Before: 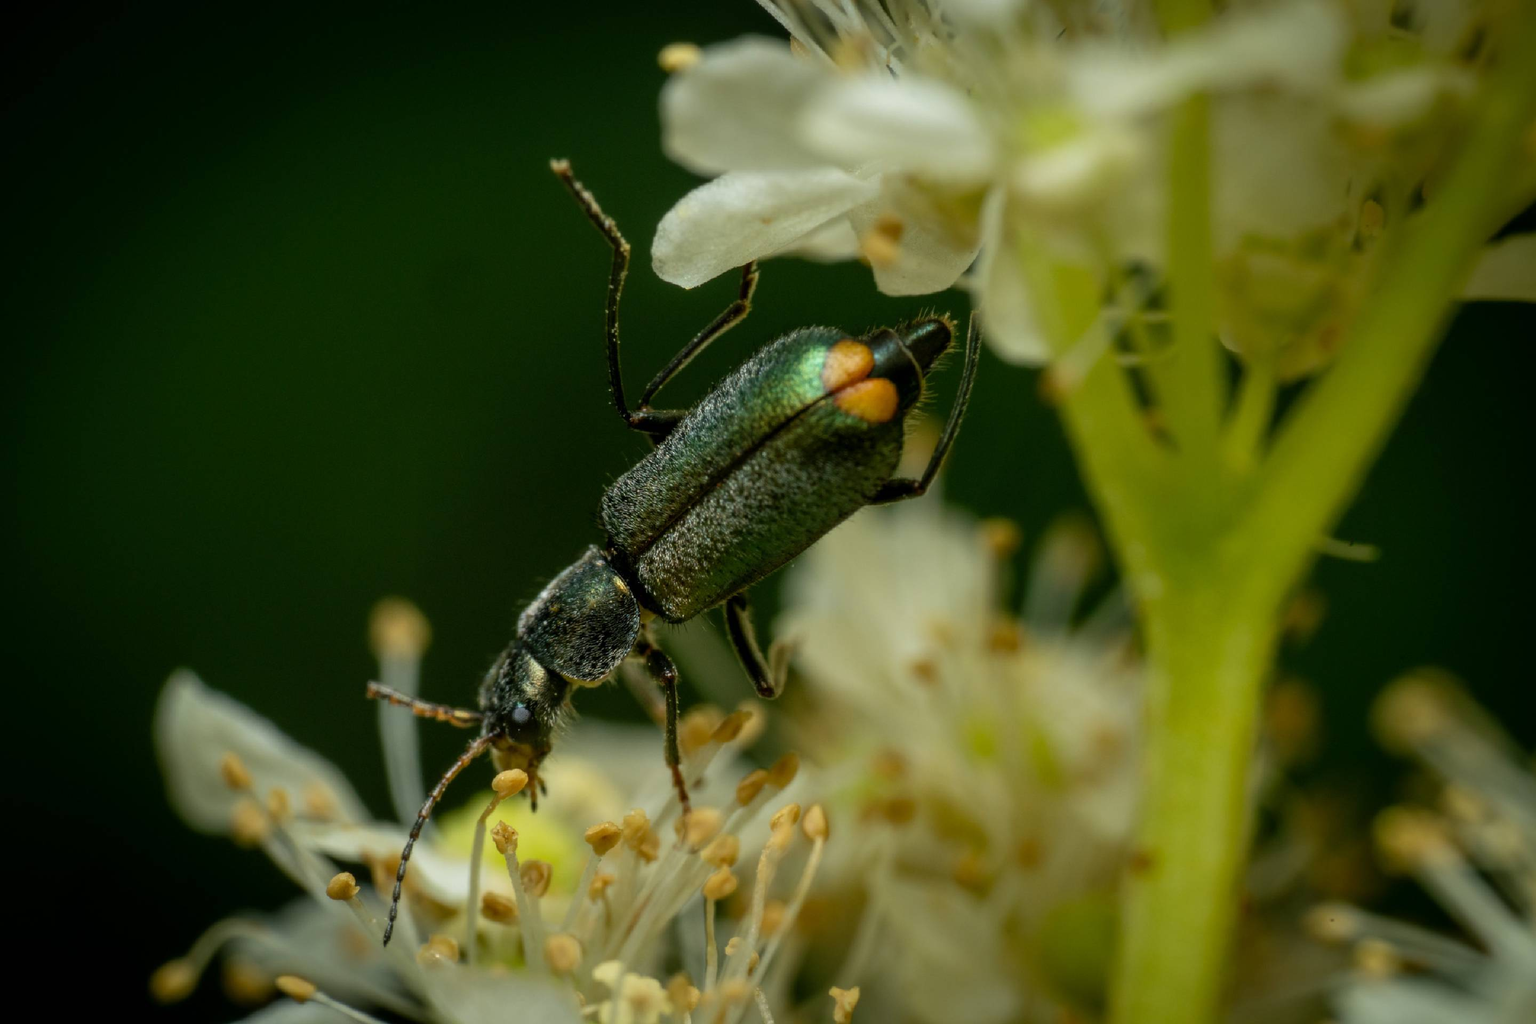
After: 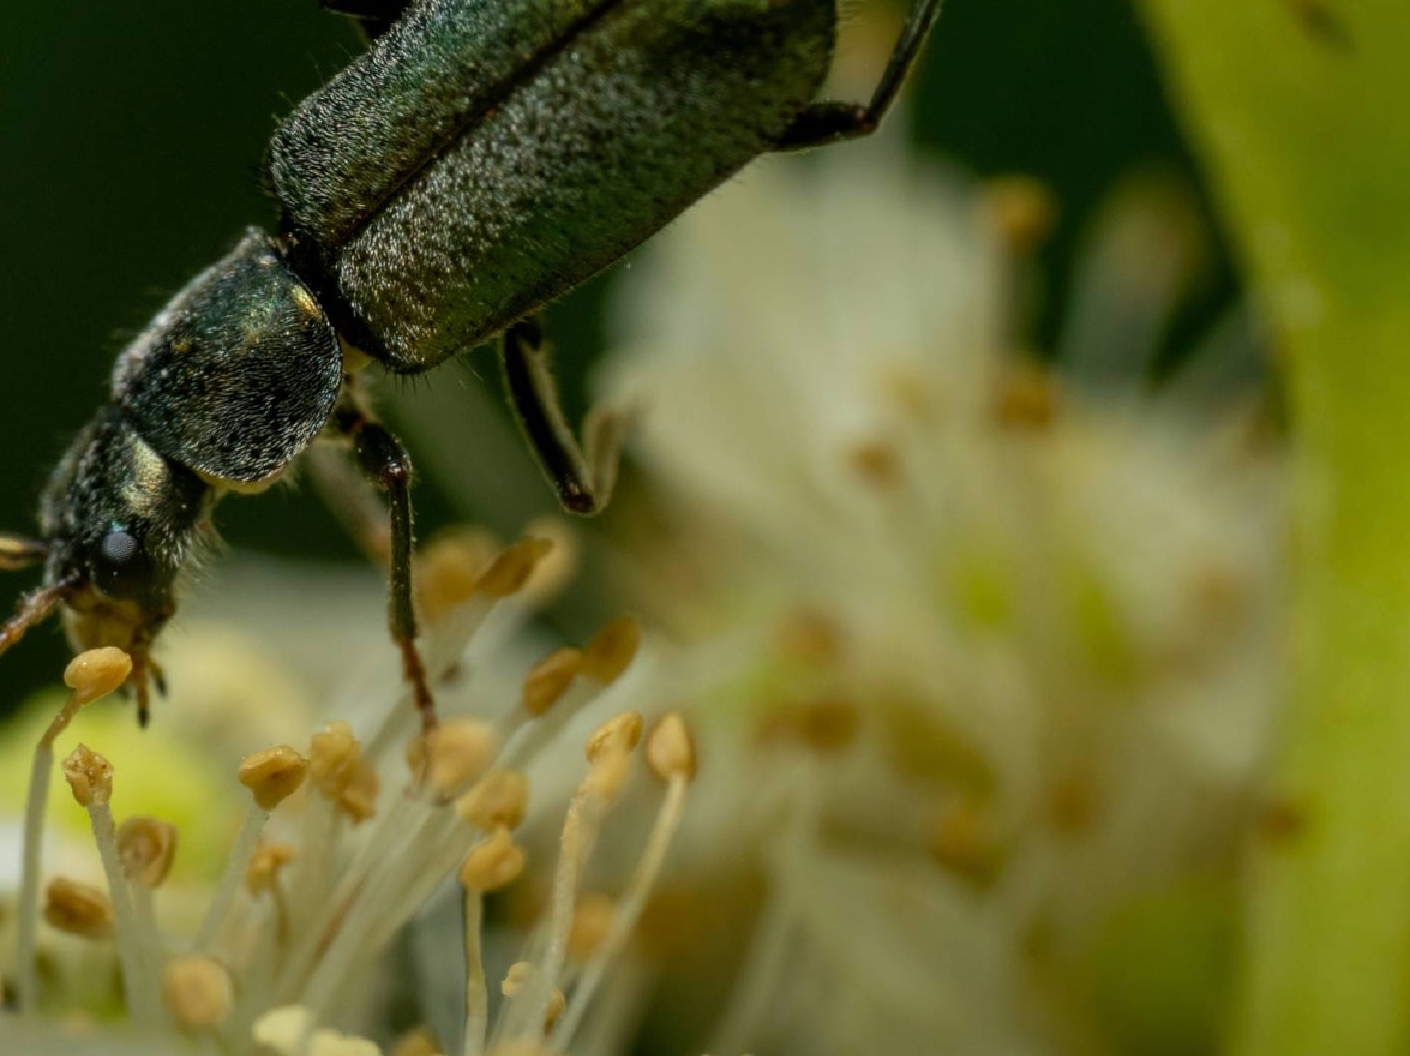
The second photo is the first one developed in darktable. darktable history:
crop: left 29.794%, top 41.442%, right 21.242%, bottom 3.507%
exposure: exposure -0.109 EV, compensate exposure bias true, compensate highlight preservation false
